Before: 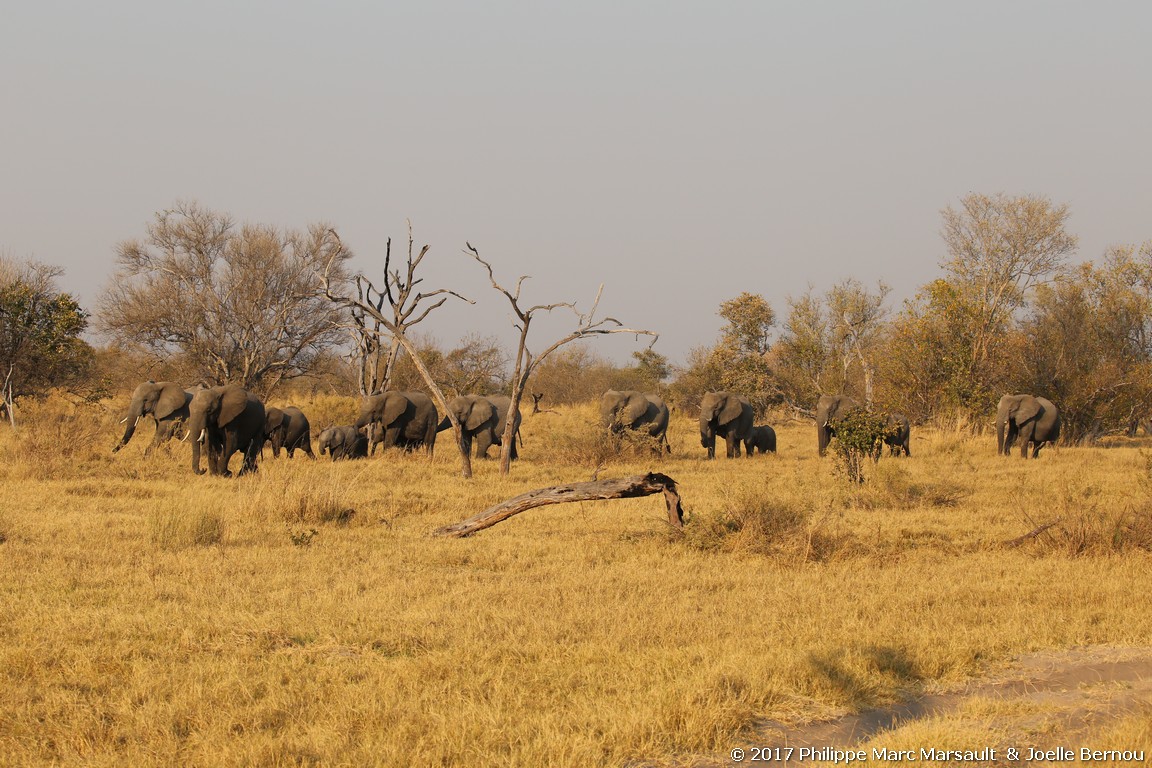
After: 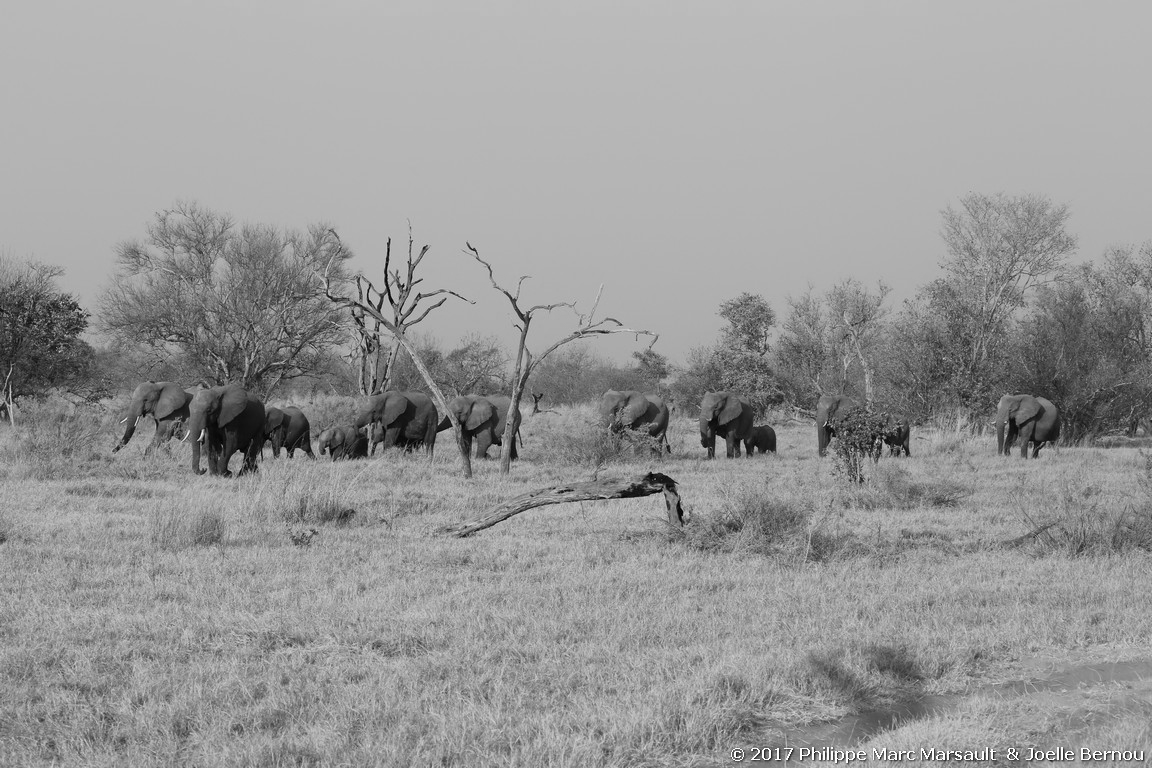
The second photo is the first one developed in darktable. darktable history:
color balance: input saturation 80.07%
monochrome: on, module defaults
